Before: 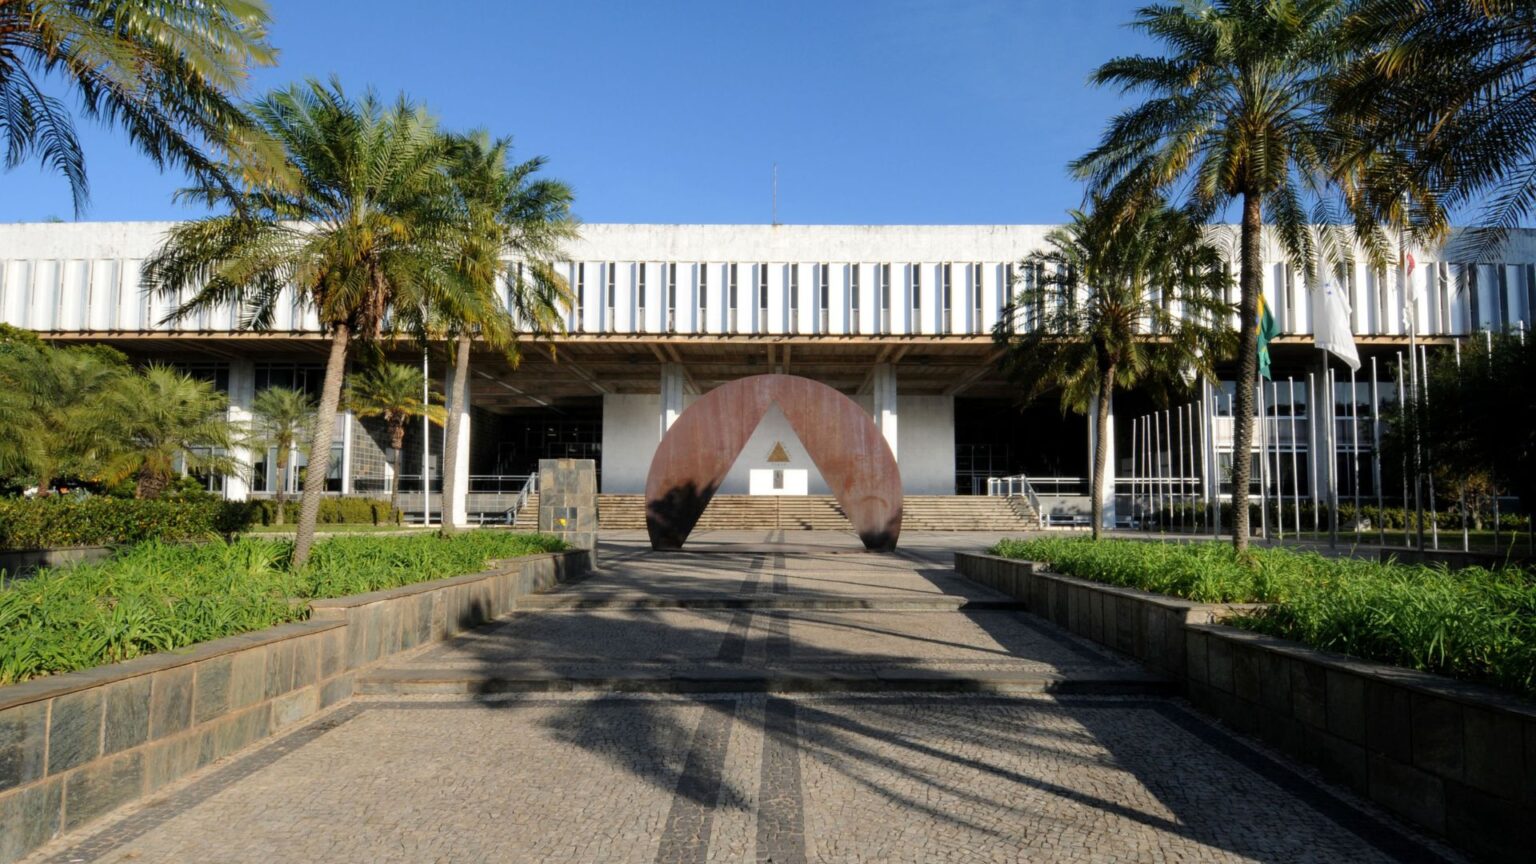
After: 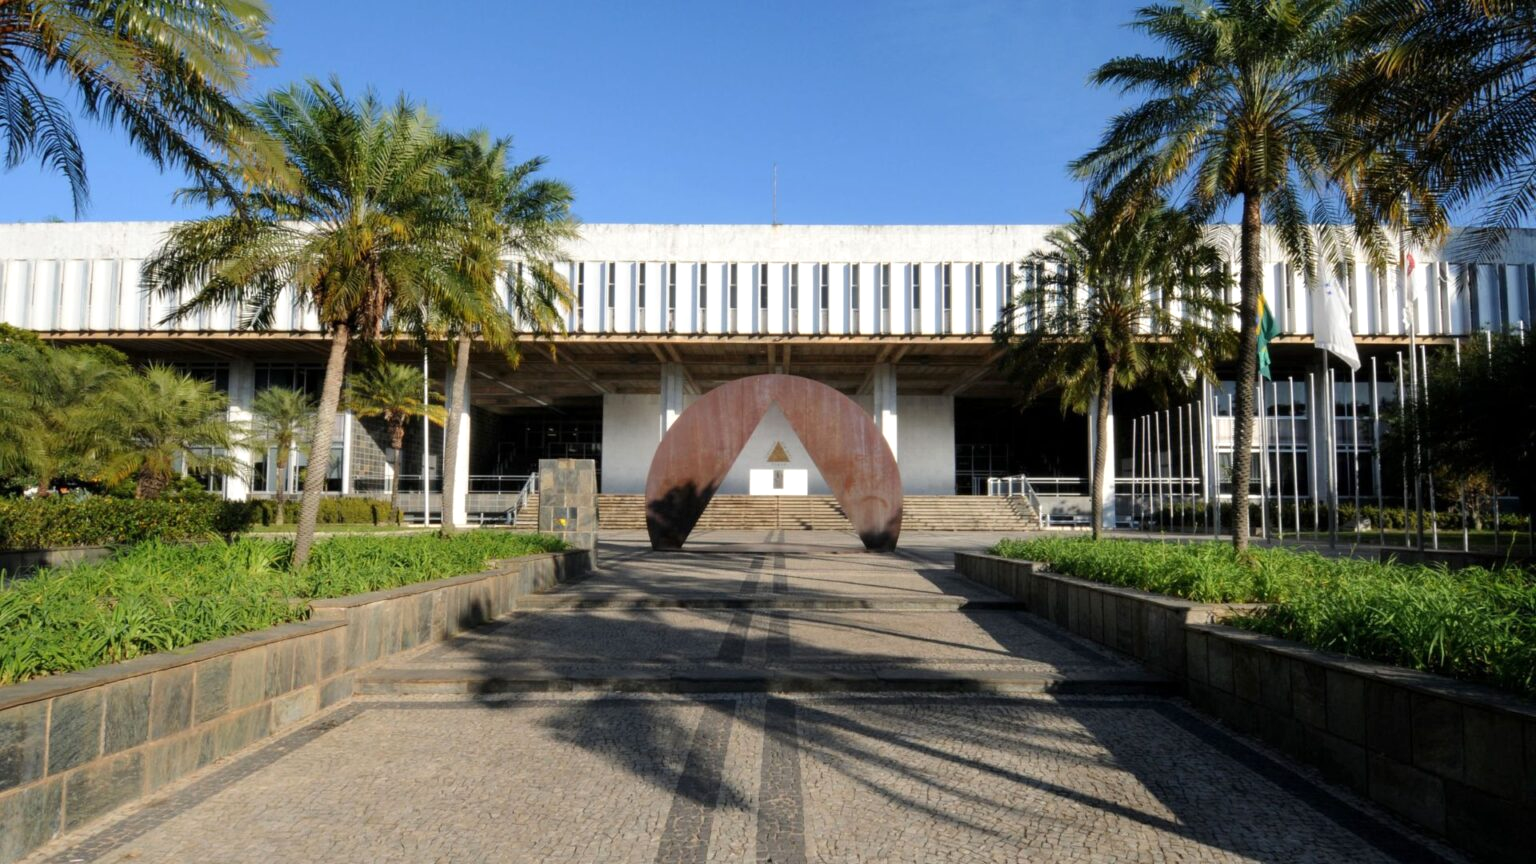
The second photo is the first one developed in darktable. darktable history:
exposure: exposure 0.081 EV, compensate highlight preservation false
tone equalizer: on, module defaults
